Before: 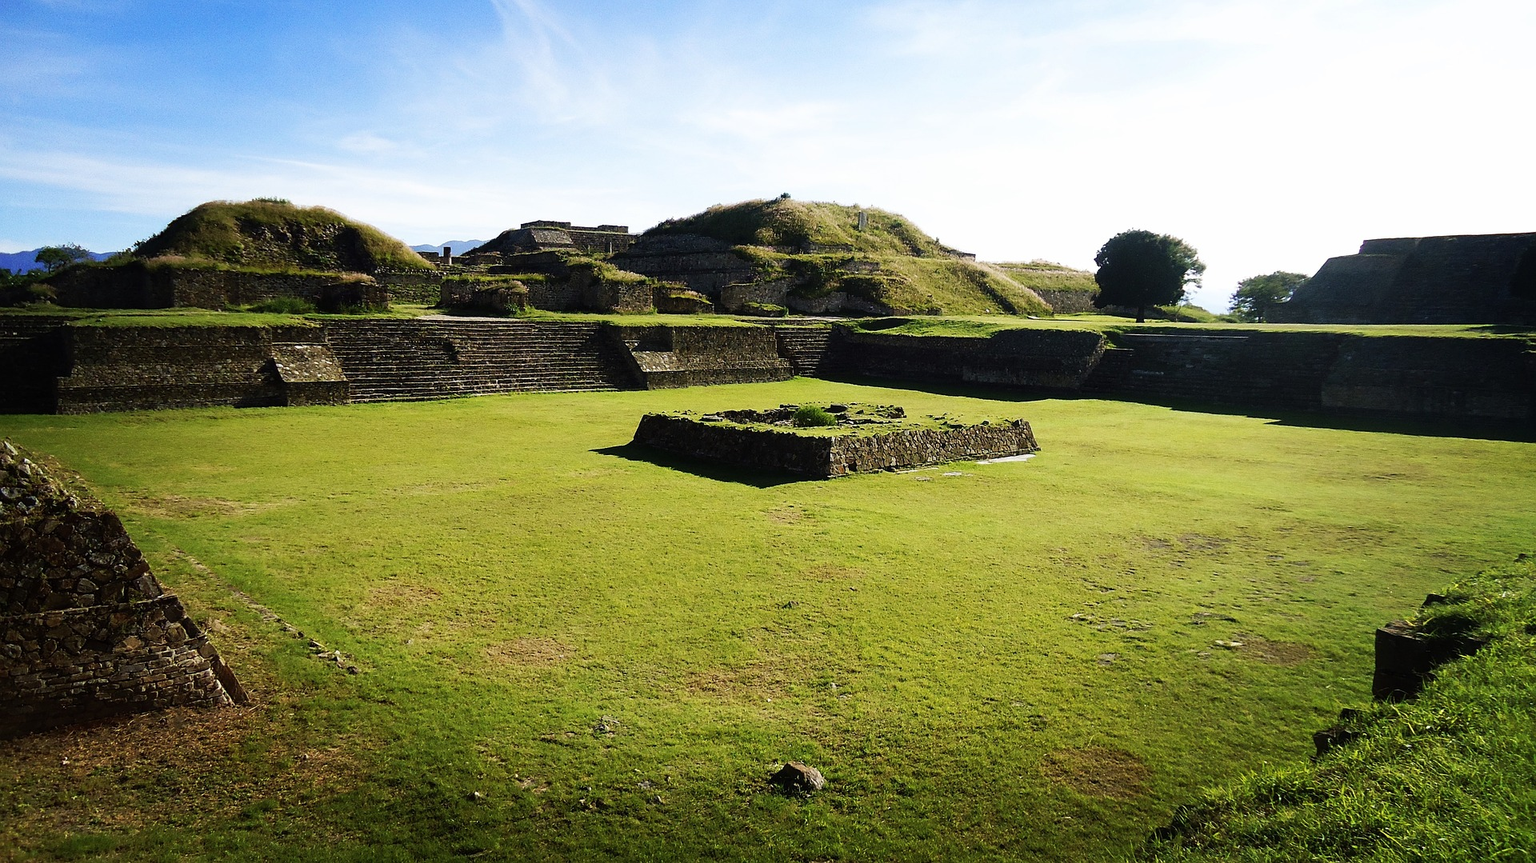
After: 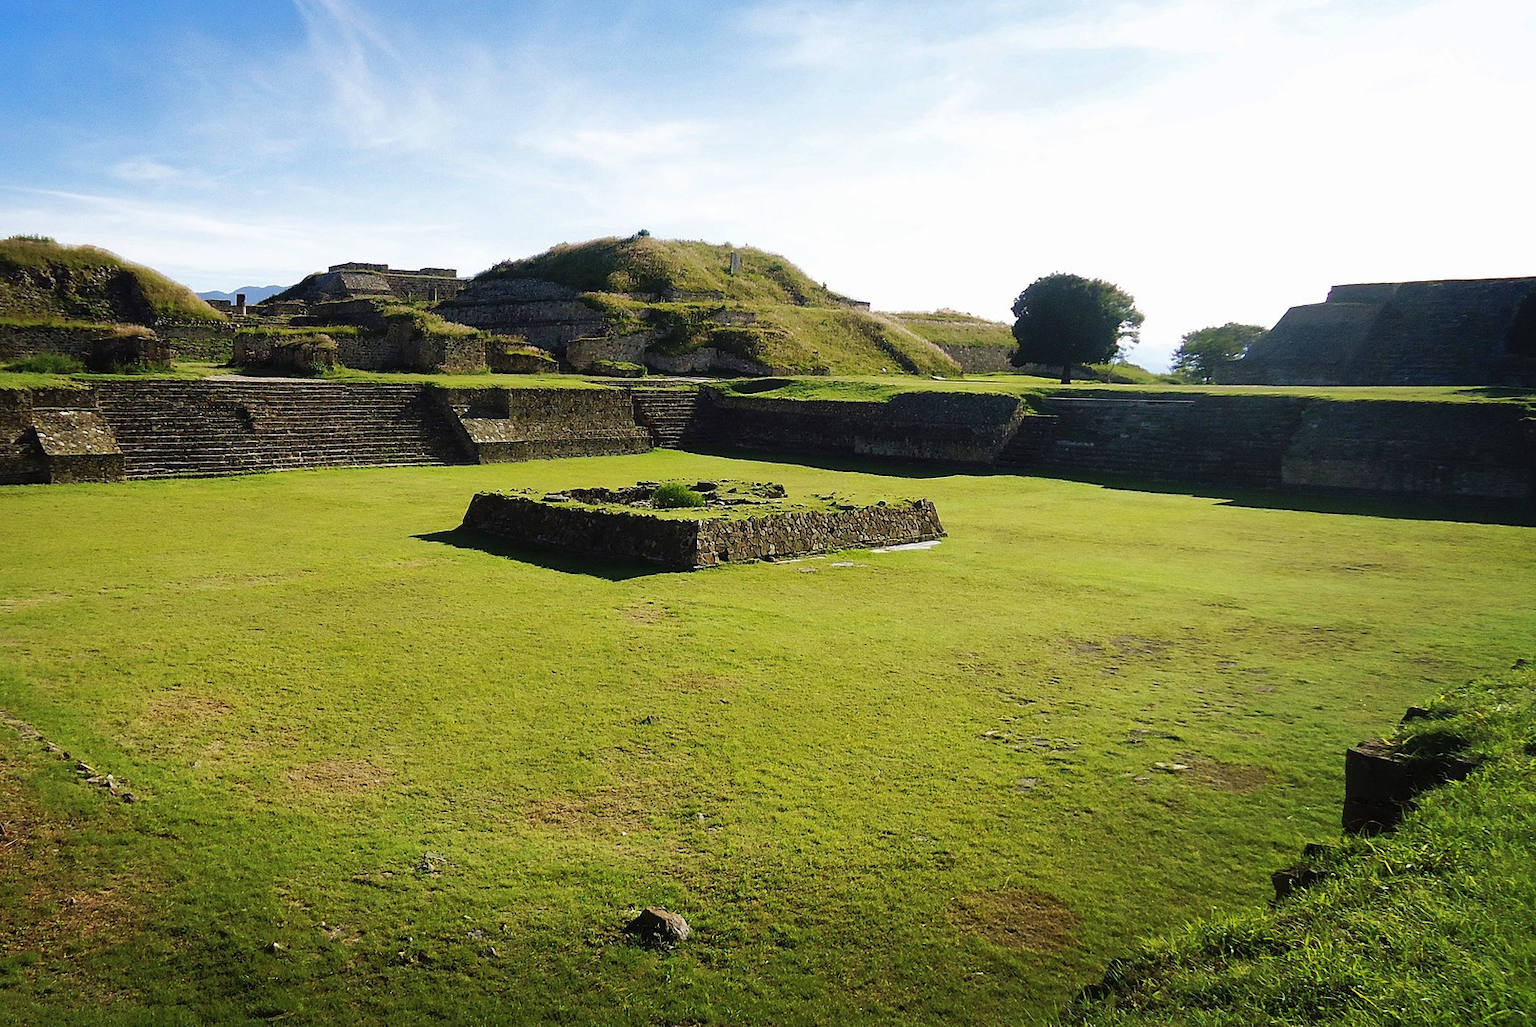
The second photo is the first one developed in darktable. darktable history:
shadows and highlights: on, module defaults
crop: left 15.938%
